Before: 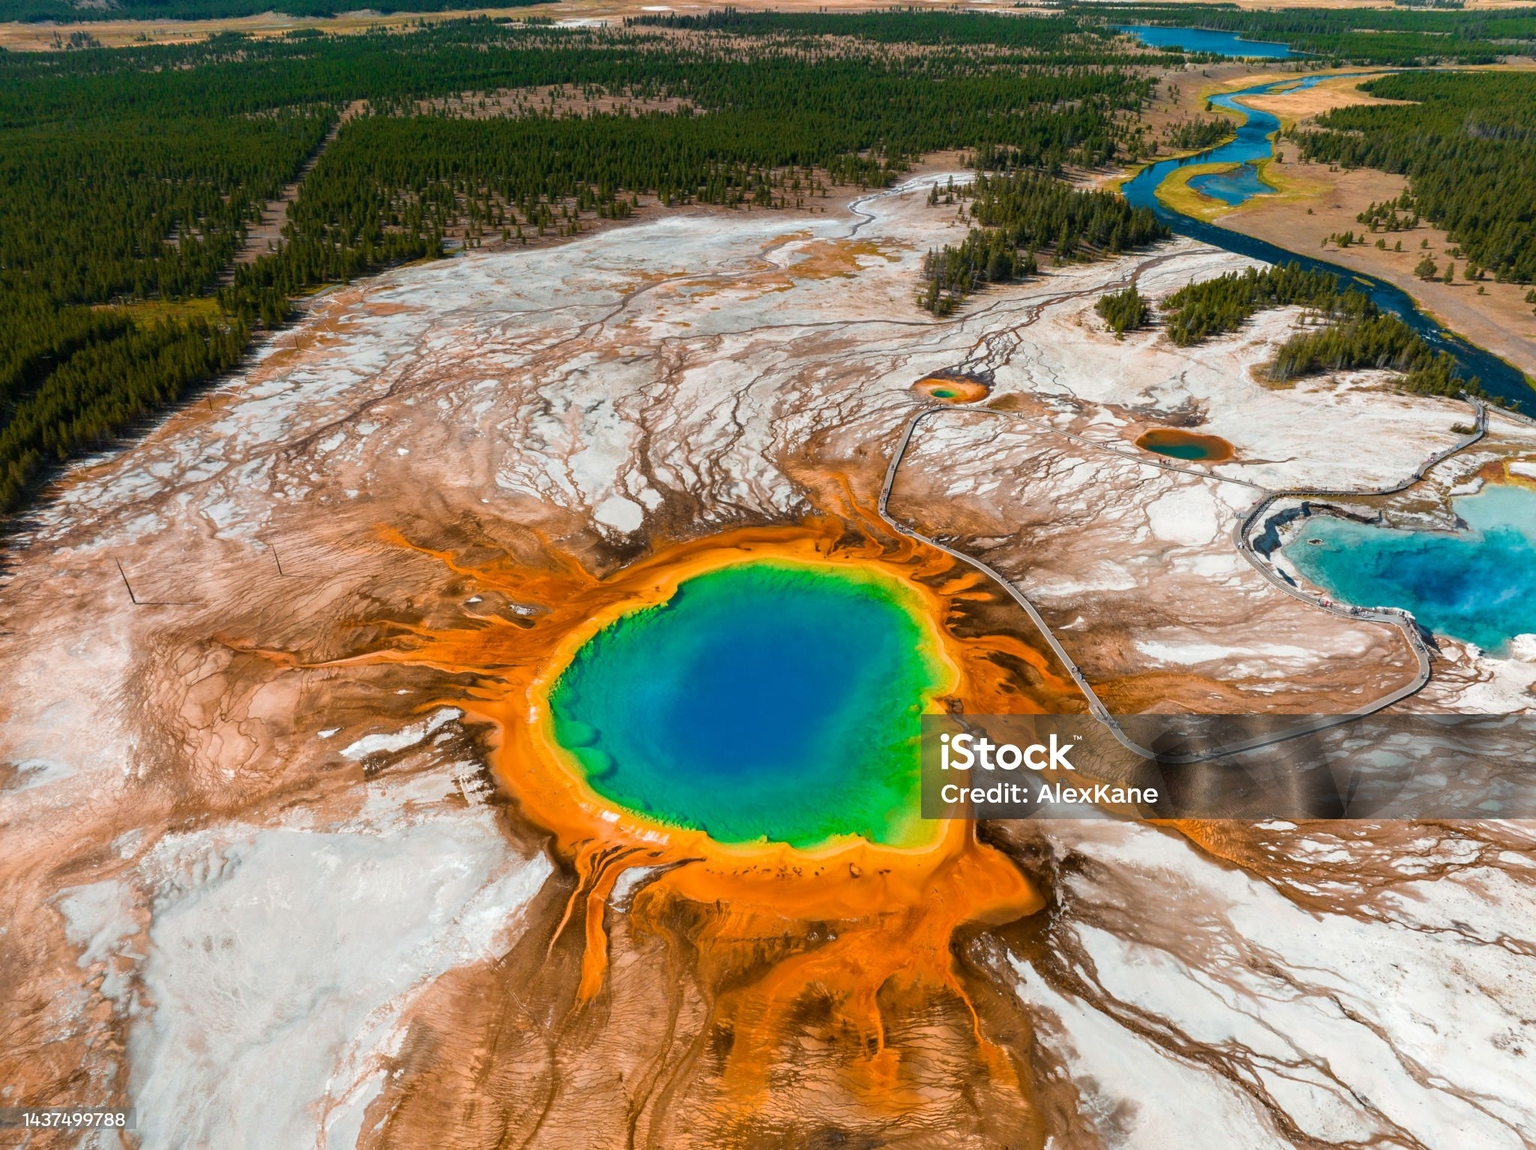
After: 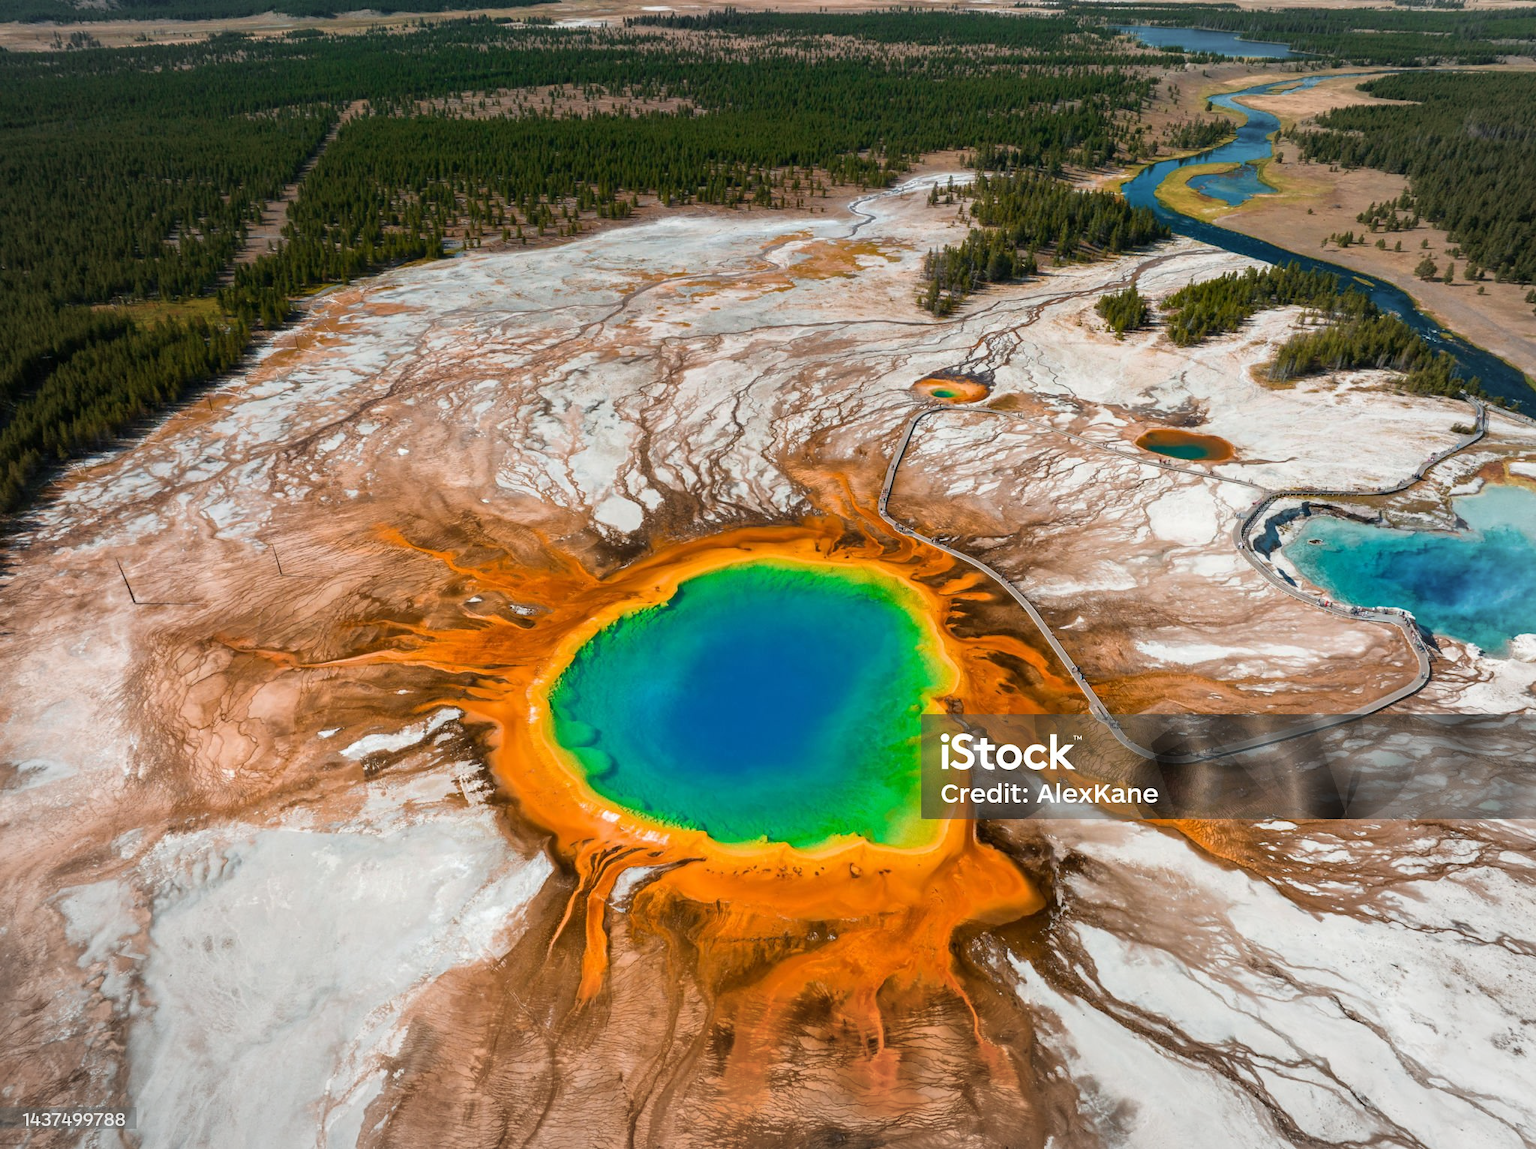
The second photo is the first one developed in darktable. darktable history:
vignetting: fall-off start 79.12%, brightness -0.168, width/height ratio 1.327
